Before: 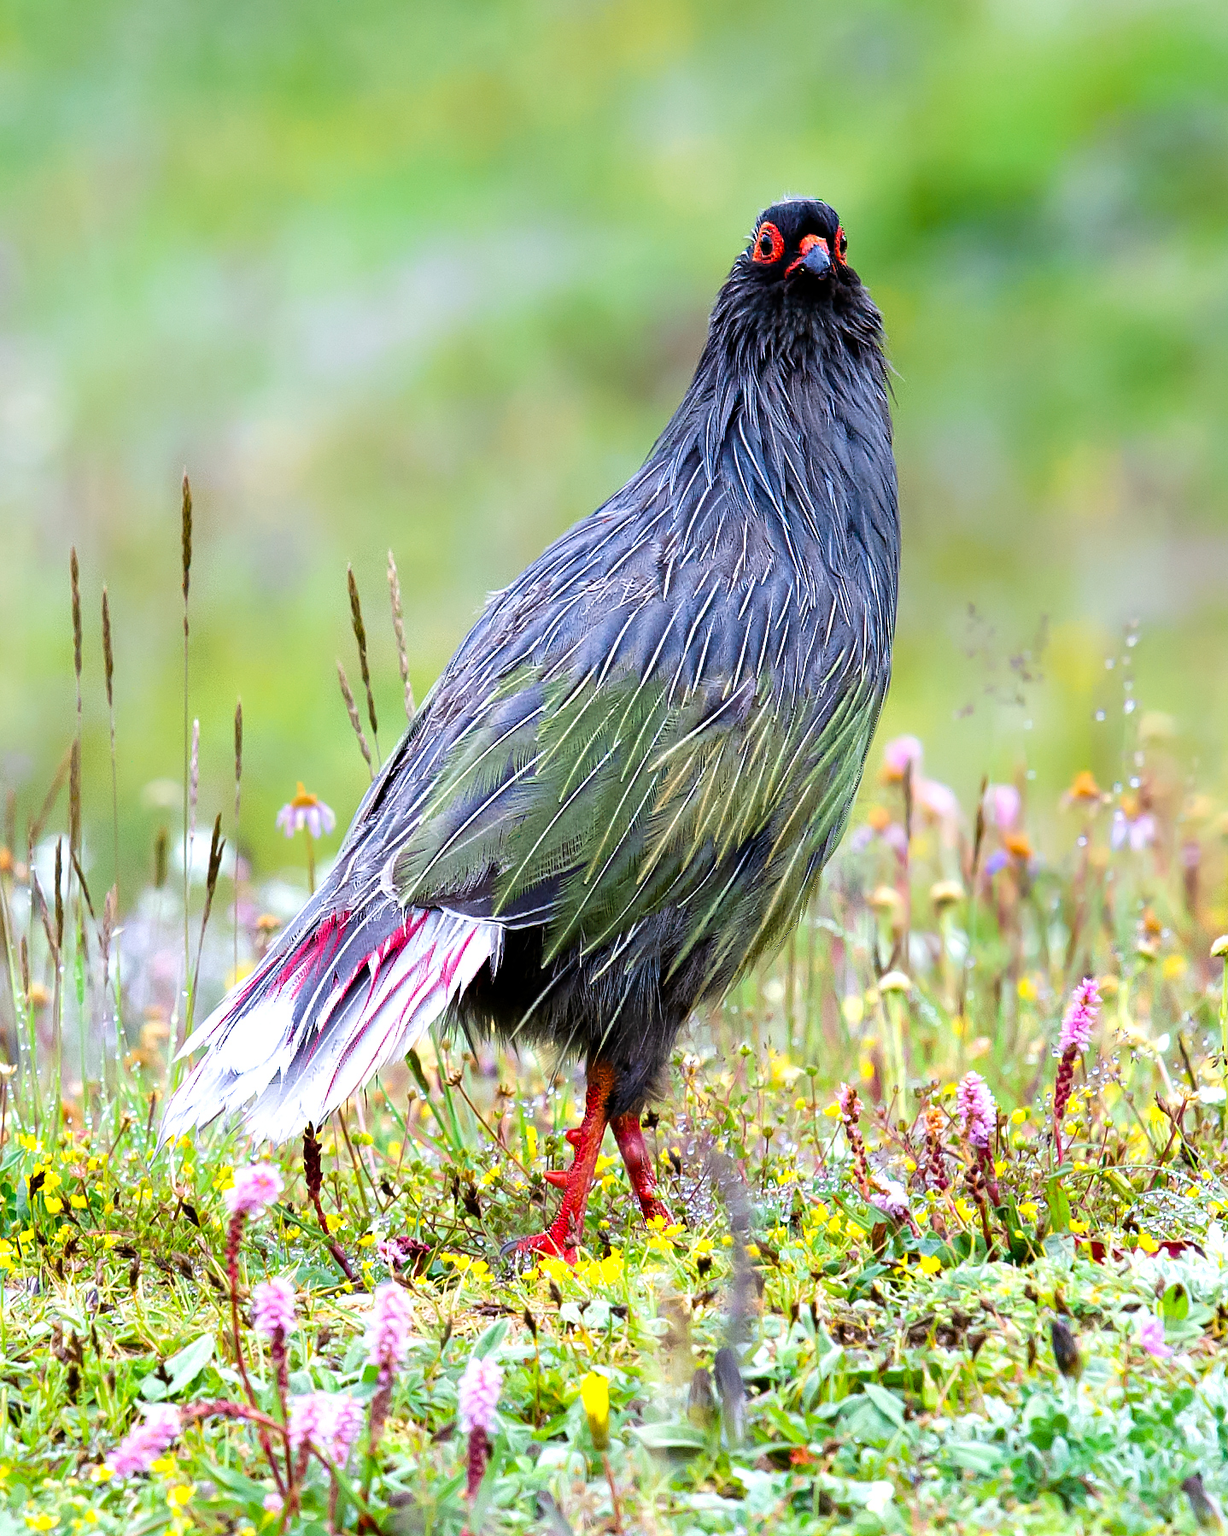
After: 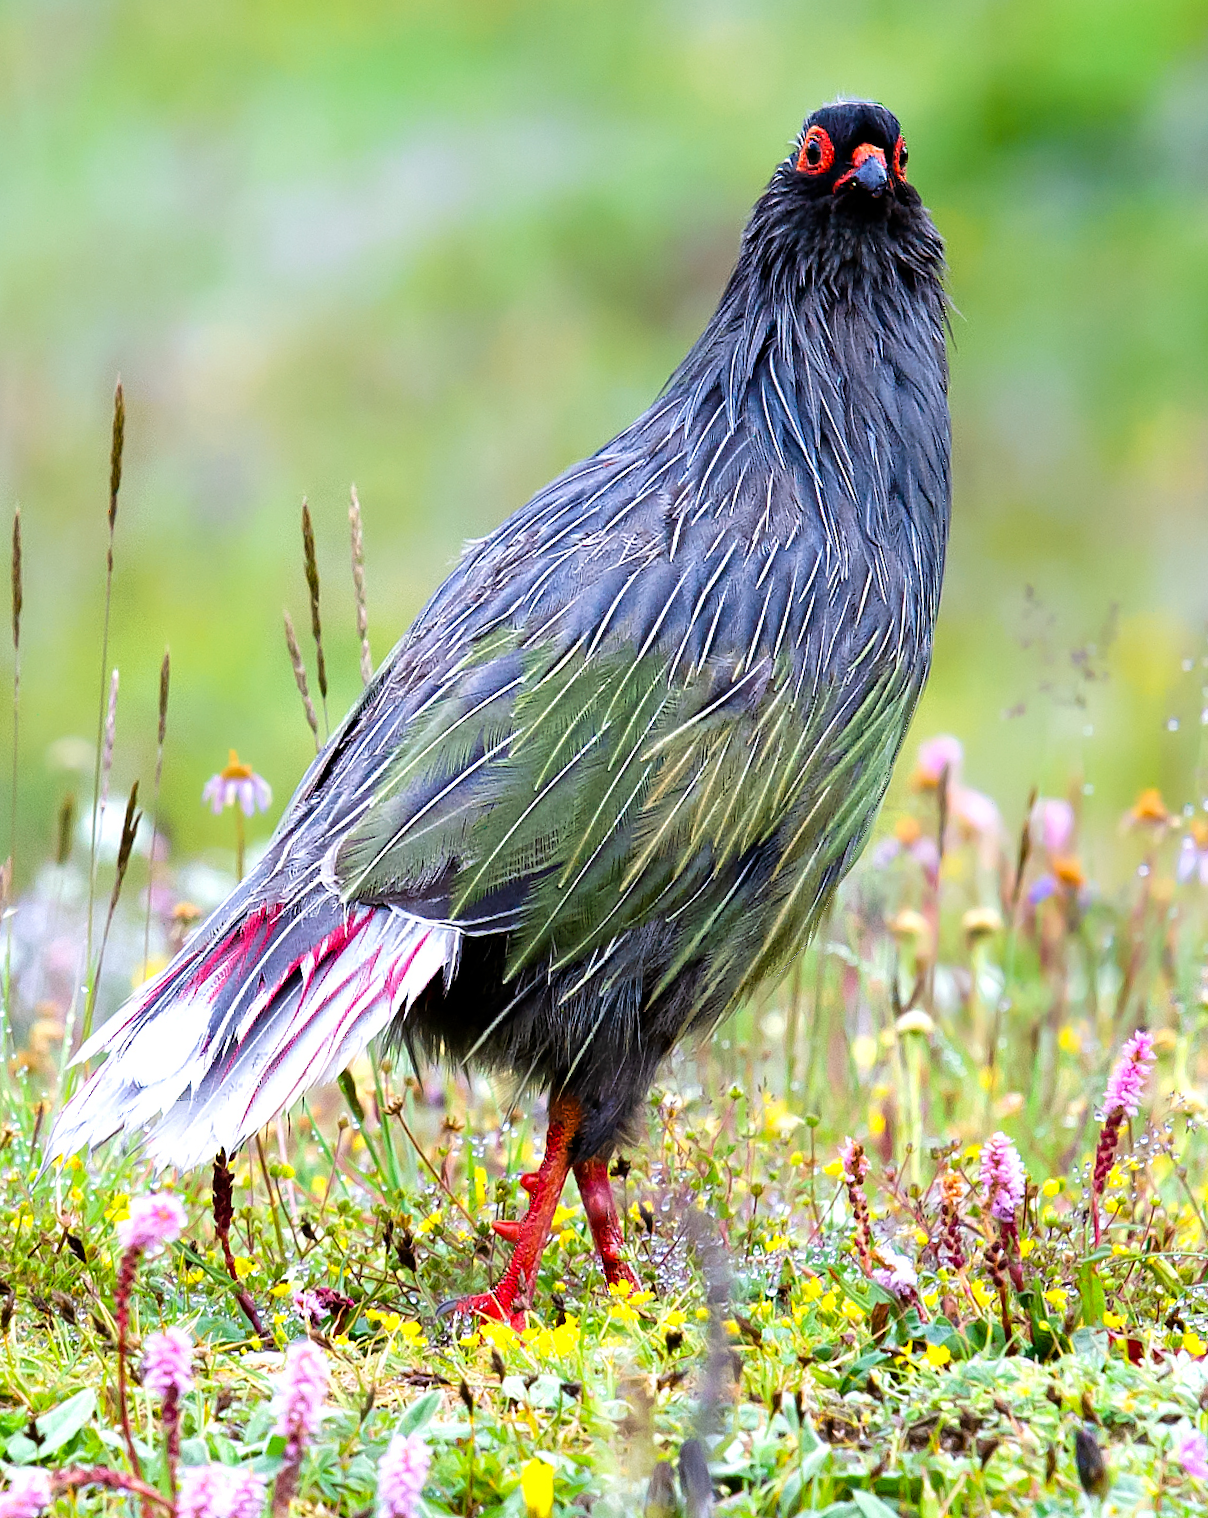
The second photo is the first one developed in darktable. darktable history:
crop and rotate: angle -3.22°, left 5.408%, top 5.197%, right 4.754%, bottom 4.532%
